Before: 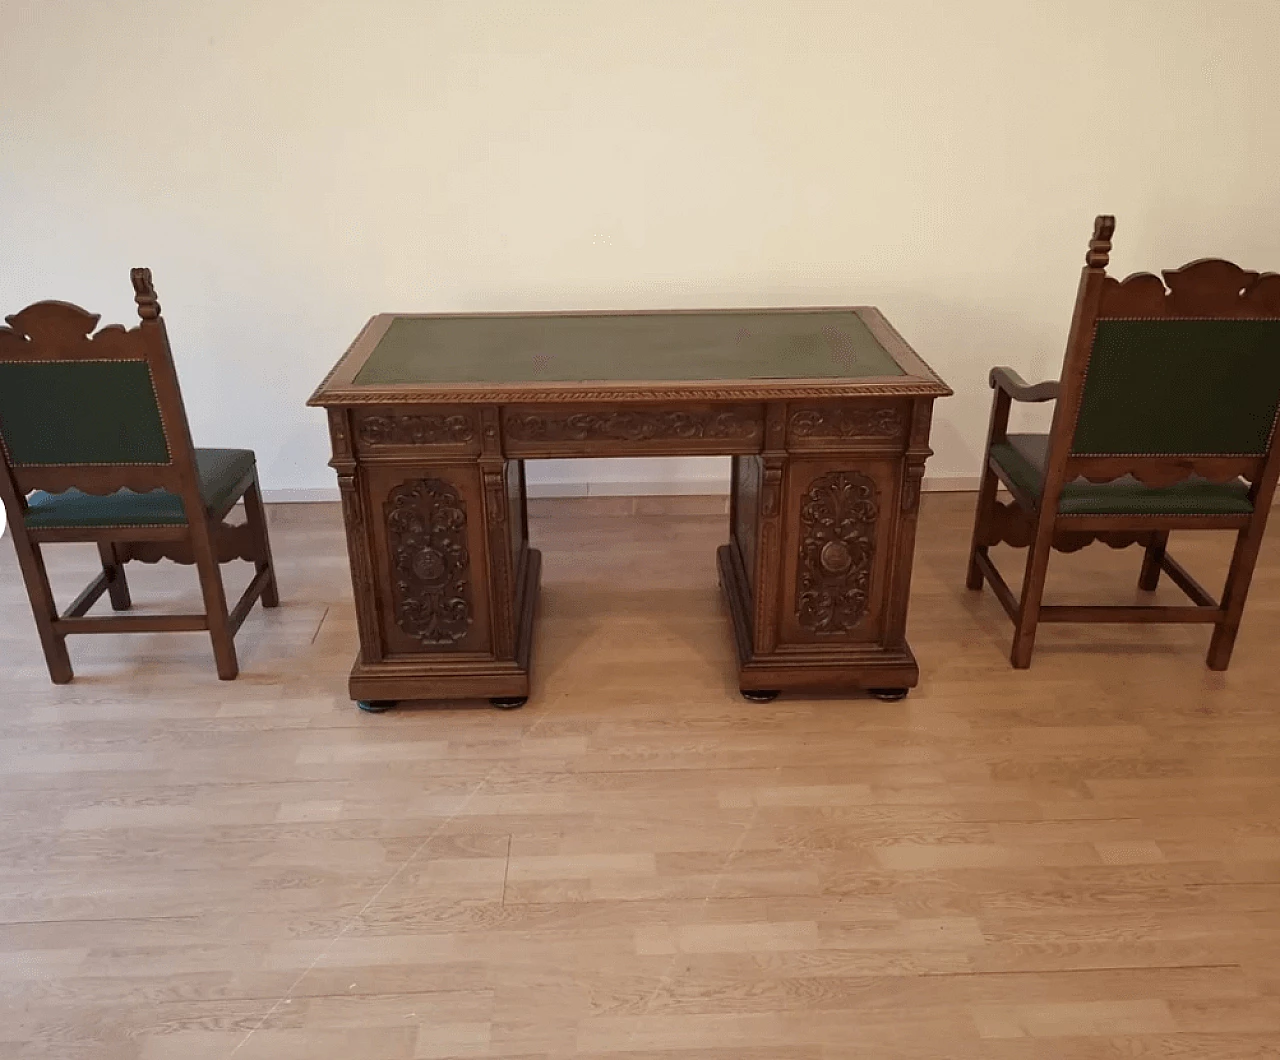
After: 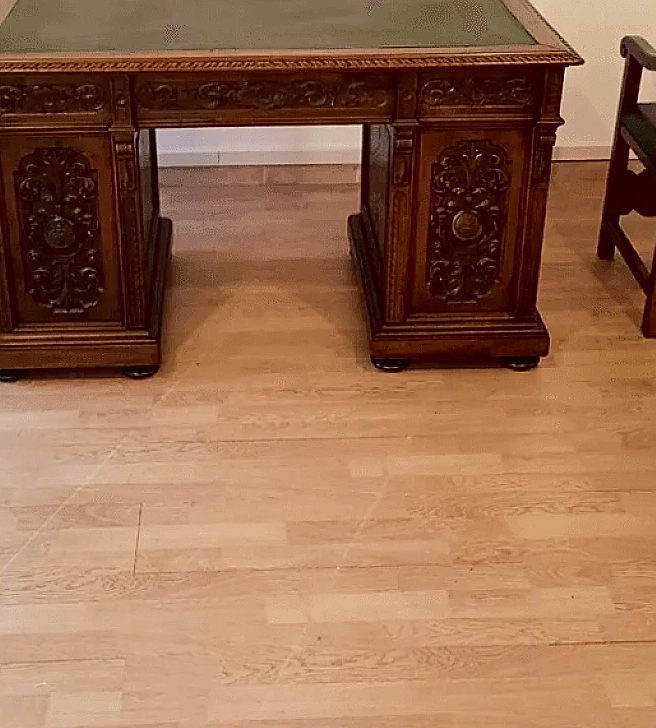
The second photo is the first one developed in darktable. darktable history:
exposure: exposure 0.026 EV, compensate highlight preservation false
crop and rotate: left 28.863%, top 31.241%, right 19.822%
tone curve: curves: ch0 [(0, 0.019) (0.11, 0.036) (0.259, 0.214) (0.378, 0.365) (0.499, 0.529) (1, 1)], color space Lab, independent channels, preserve colors none
contrast brightness saturation: contrast 0.094, saturation 0.284
sharpen: on, module defaults
